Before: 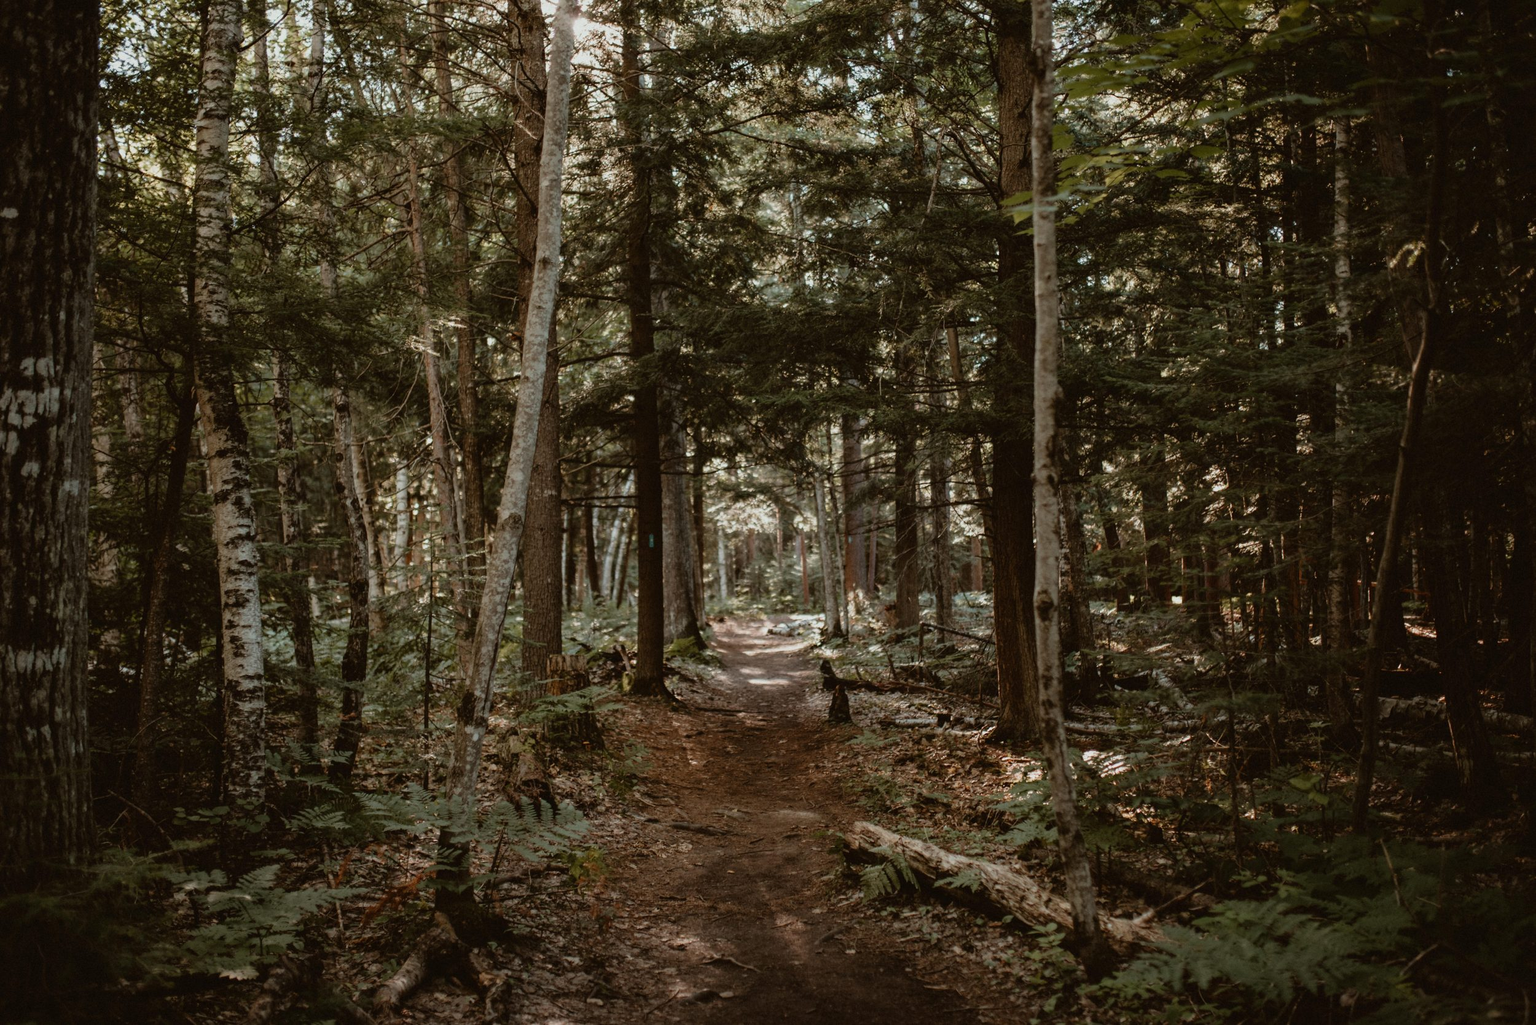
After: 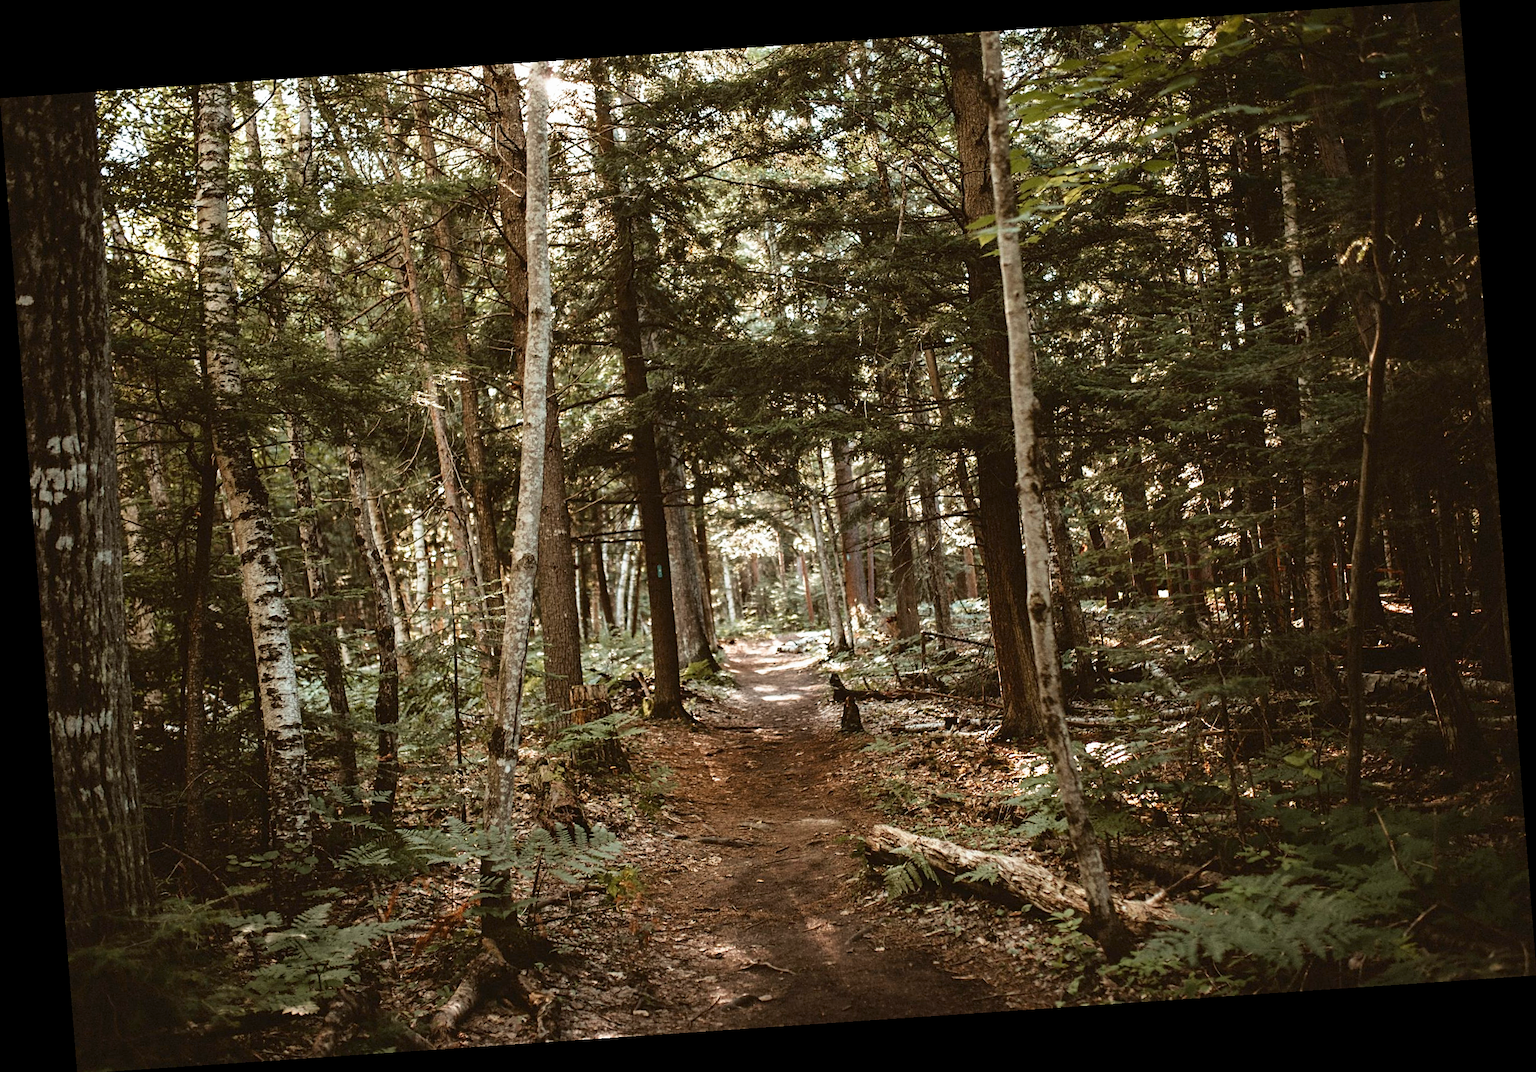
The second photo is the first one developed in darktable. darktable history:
rotate and perspective: rotation -4.2°, shear 0.006, automatic cropping off
sharpen: on, module defaults
base curve: curves: ch0 [(0, 0) (0.495, 0.917) (1, 1)], preserve colors none
